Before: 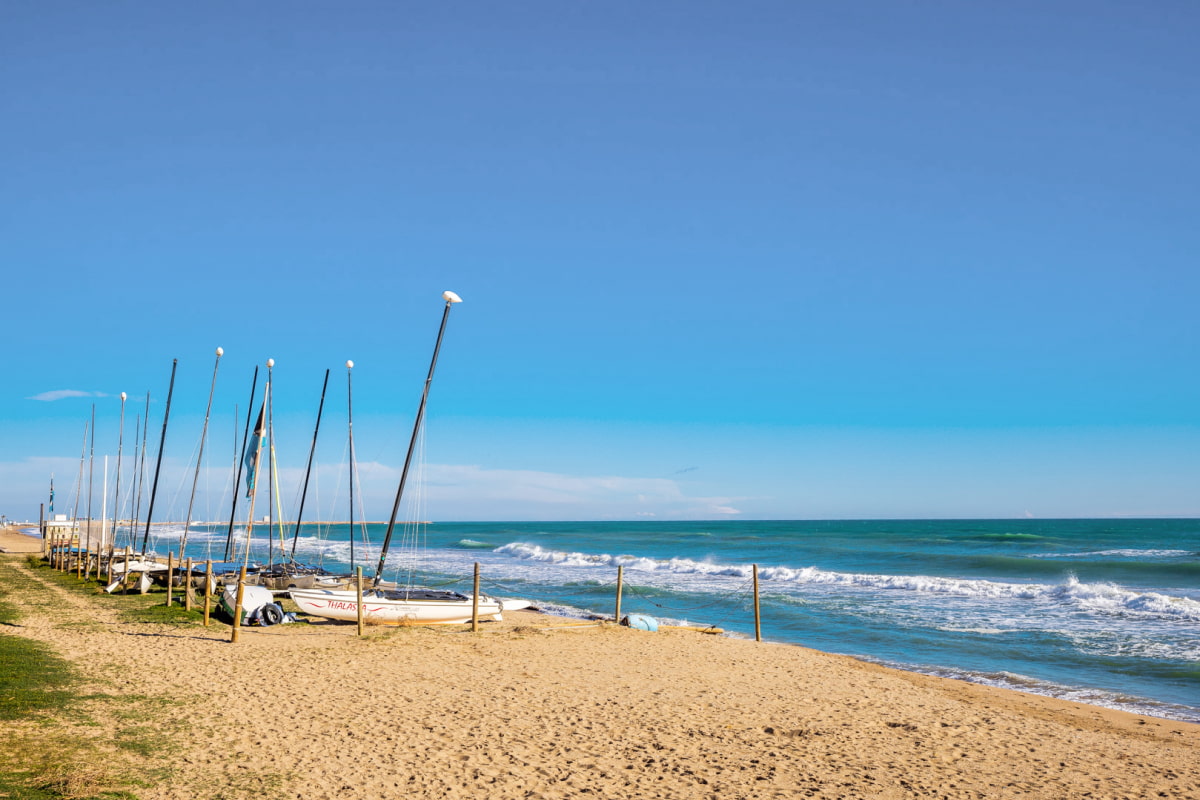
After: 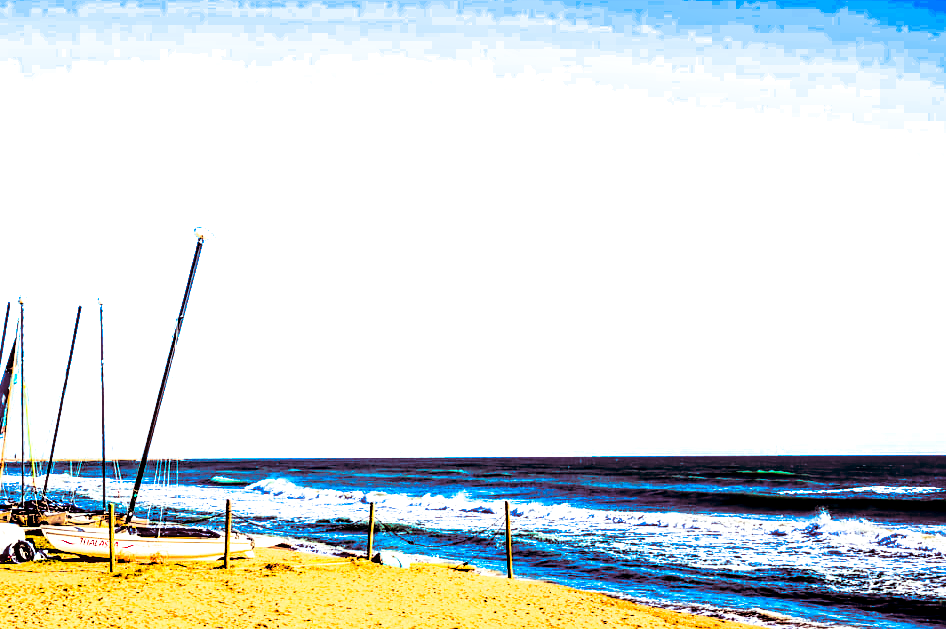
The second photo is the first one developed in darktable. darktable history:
exposure: black level correction 0, exposure 0.5 EV, compensate exposure bias true, compensate highlight preservation false
split-toning: compress 20%
contrast brightness saturation: contrast 0.77, brightness -1, saturation 1
local contrast: highlights 60%, shadows 60%, detail 160%
crop and rotate: left 20.74%, top 7.912%, right 0.375%, bottom 13.378%
sharpen: radius 1.864, amount 0.398, threshold 1.271
color balance rgb: linear chroma grading › global chroma 15%, perceptual saturation grading › global saturation 30%
